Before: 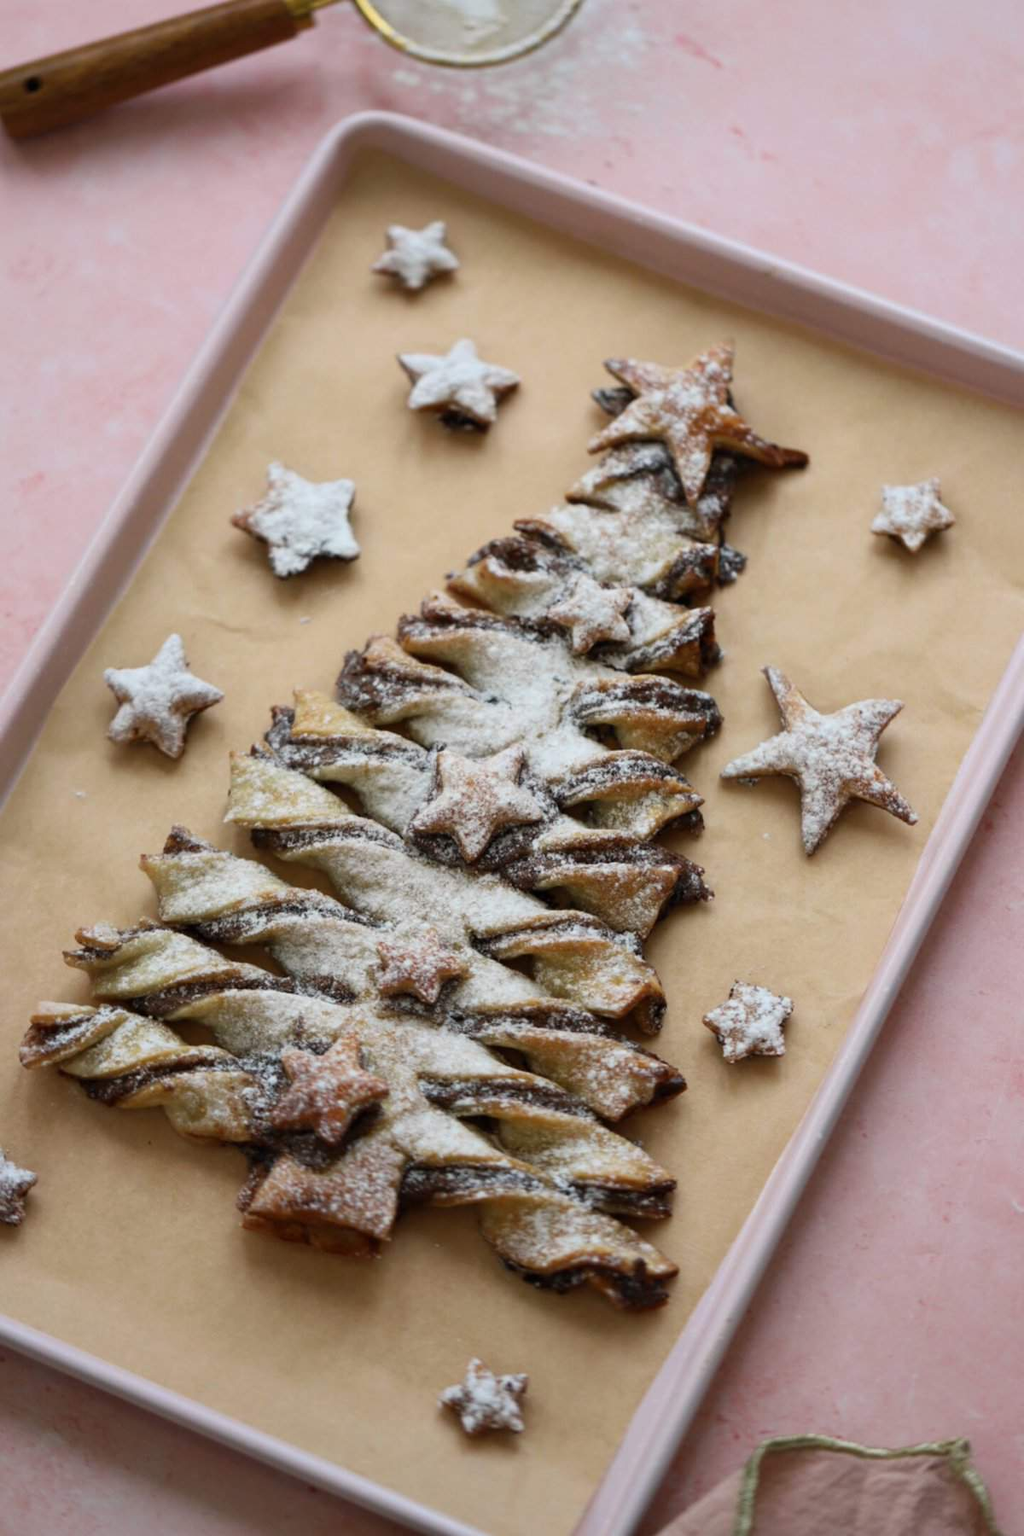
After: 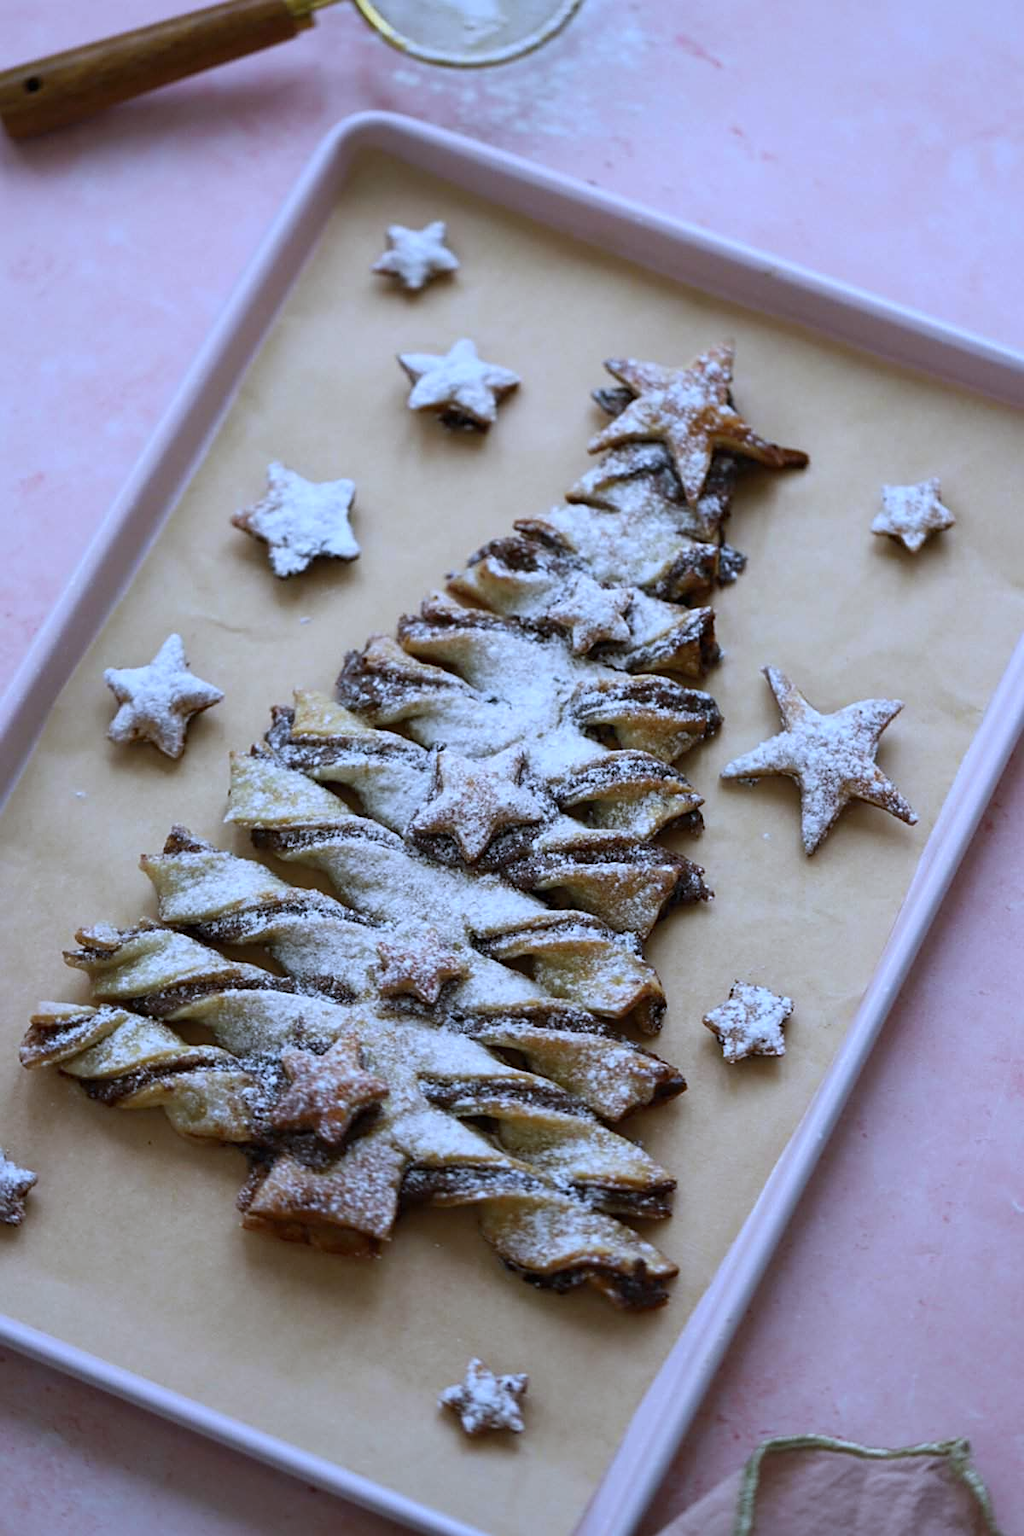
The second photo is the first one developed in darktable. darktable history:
white balance: red 0.871, blue 1.249
sharpen: on, module defaults
